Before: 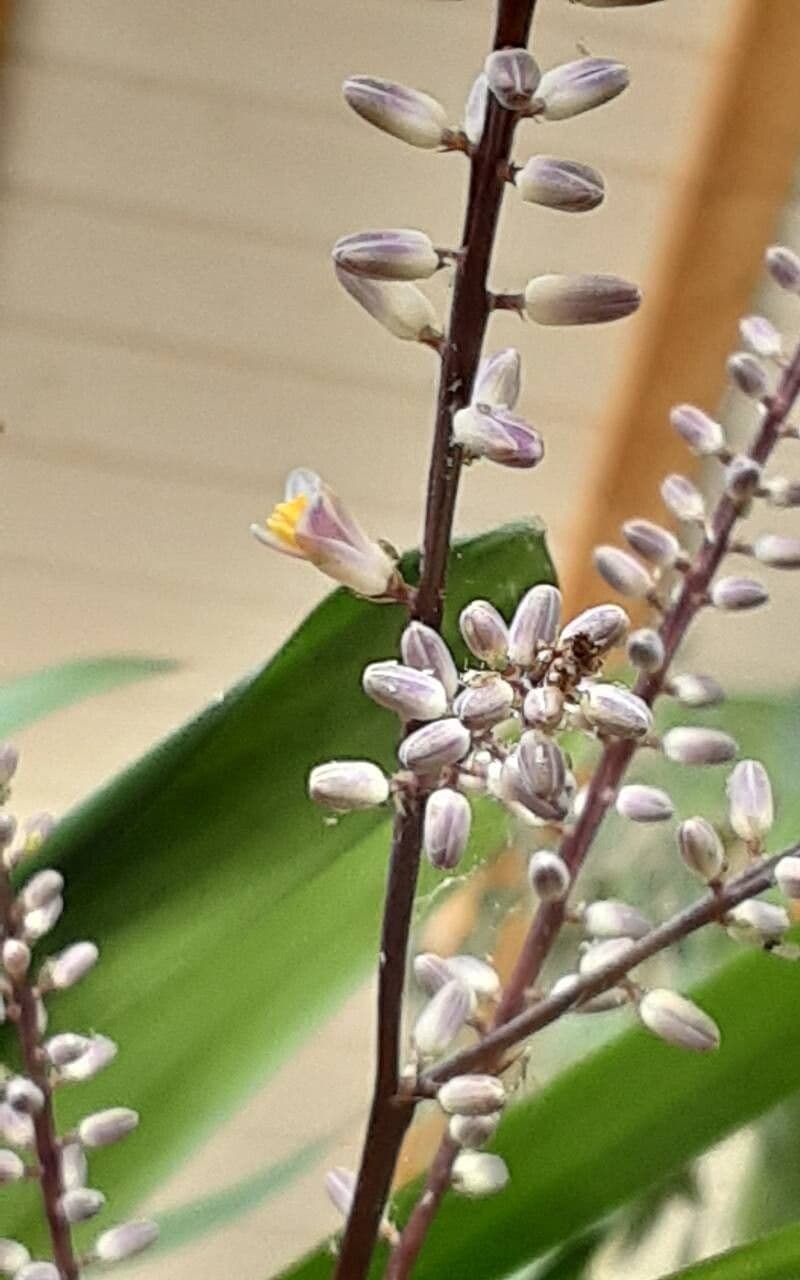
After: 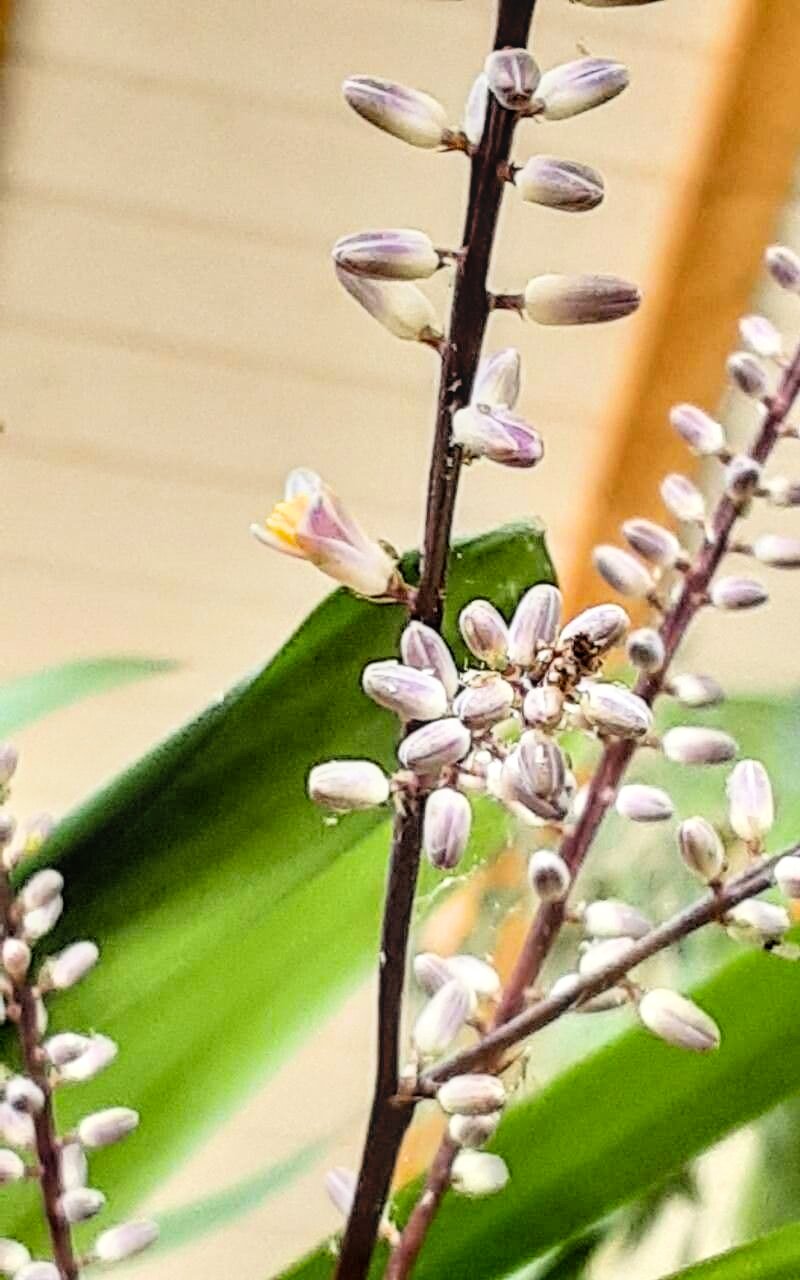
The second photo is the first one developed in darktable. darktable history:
color balance rgb: perceptual saturation grading › global saturation 20%, global vibrance 10%
filmic rgb: black relative exposure -5 EV, white relative exposure 3.5 EV, hardness 3.19, contrast 1.3
local contrast: on, module defaults
exposure "scene-referred default": black level correction 0, exposure 0.7 EV, compensate exposure bias true, compensate highlight preservation false
